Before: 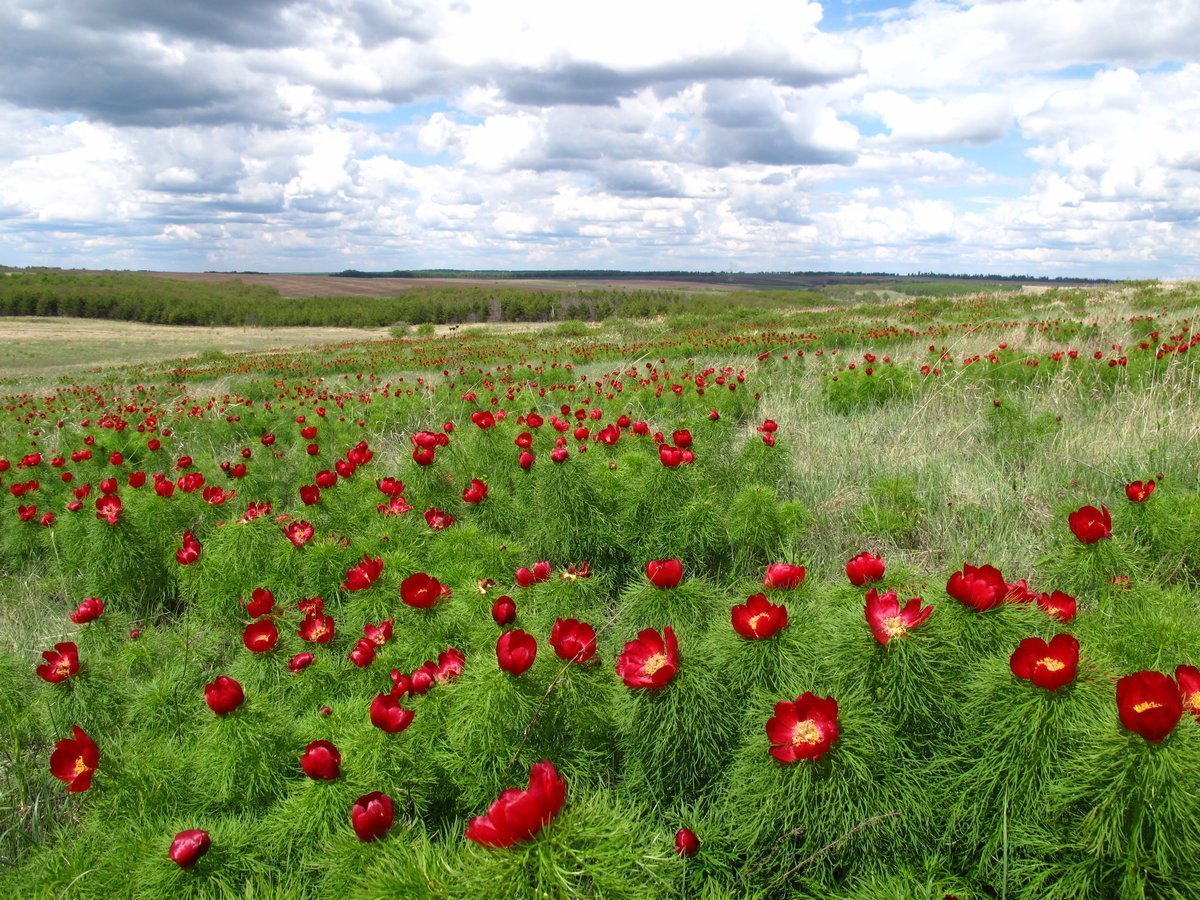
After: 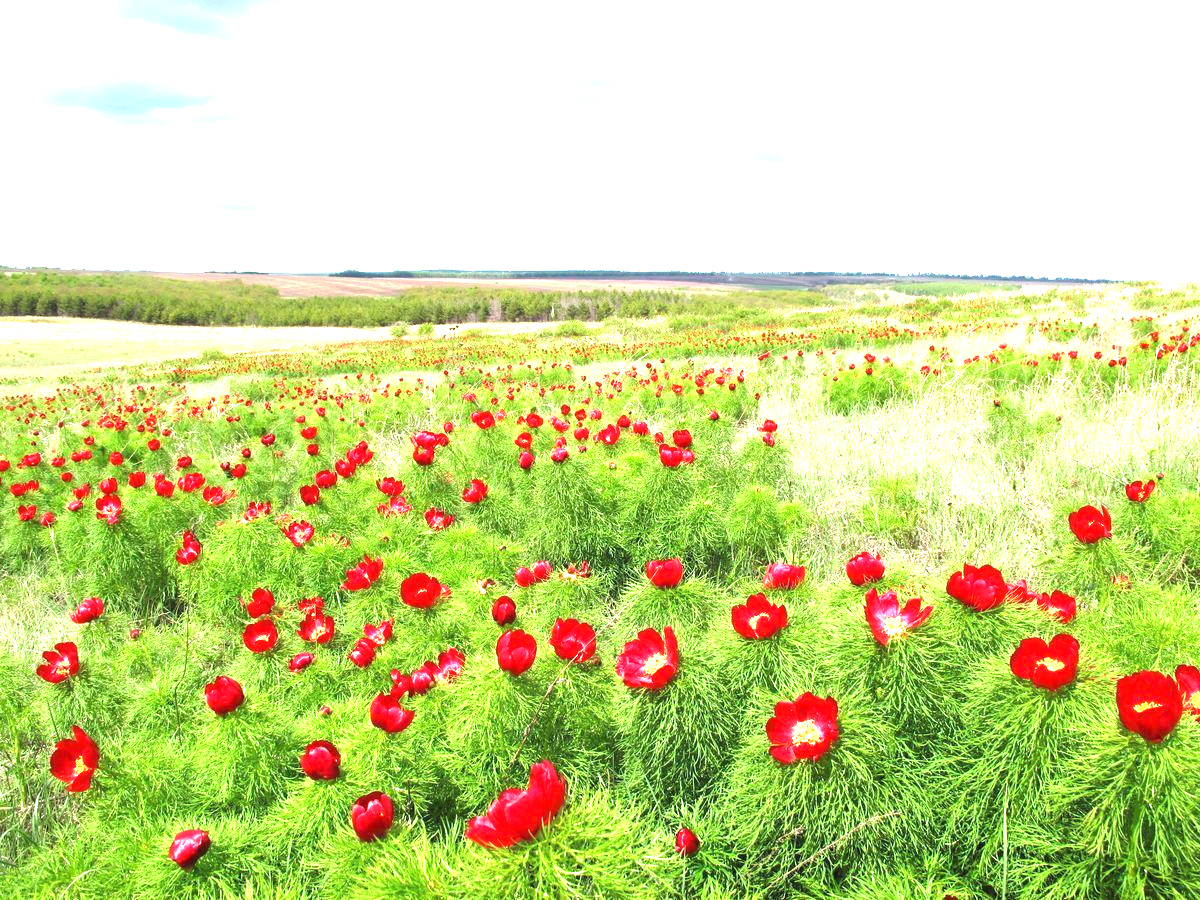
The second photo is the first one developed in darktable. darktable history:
tone equalizer: edges refinement/feathering 500, mask exposure compensation -1.57 EV, preserve details no
exposure: black level correction 0, exposure 1.983 EV, compensate exposure bias true, compensate highlight preservation false
